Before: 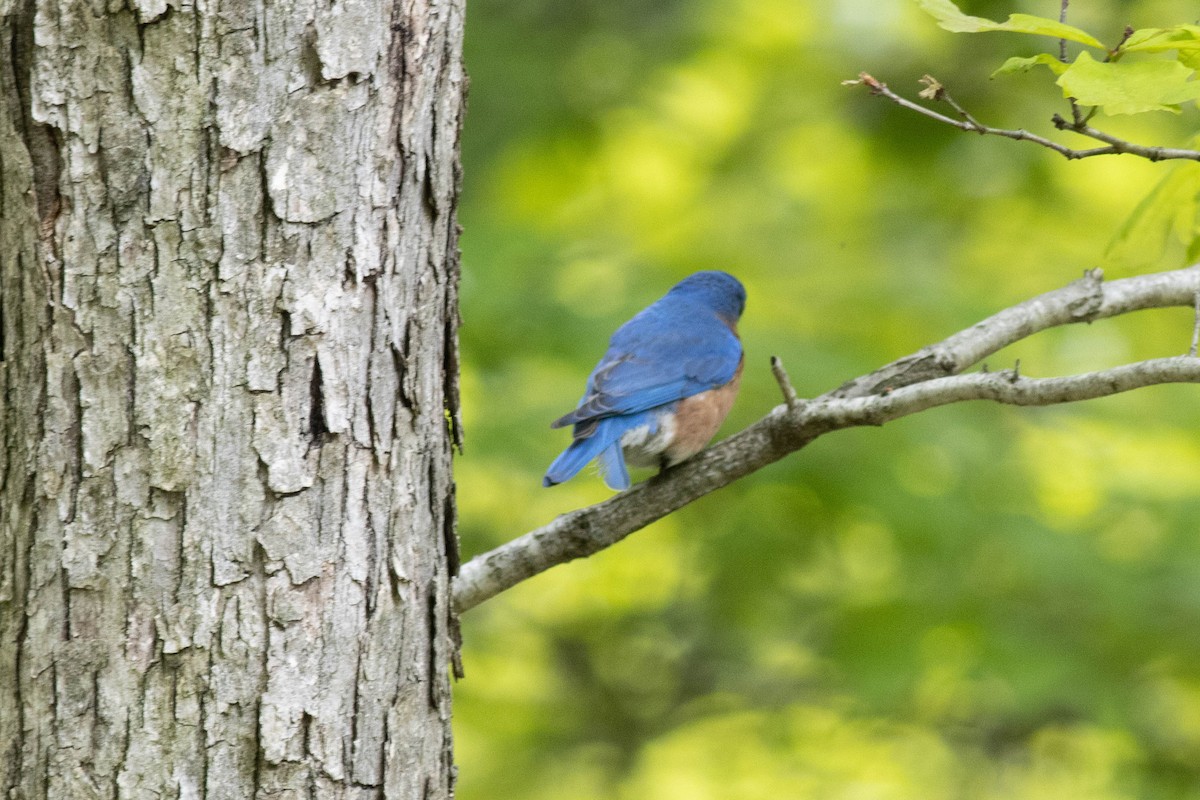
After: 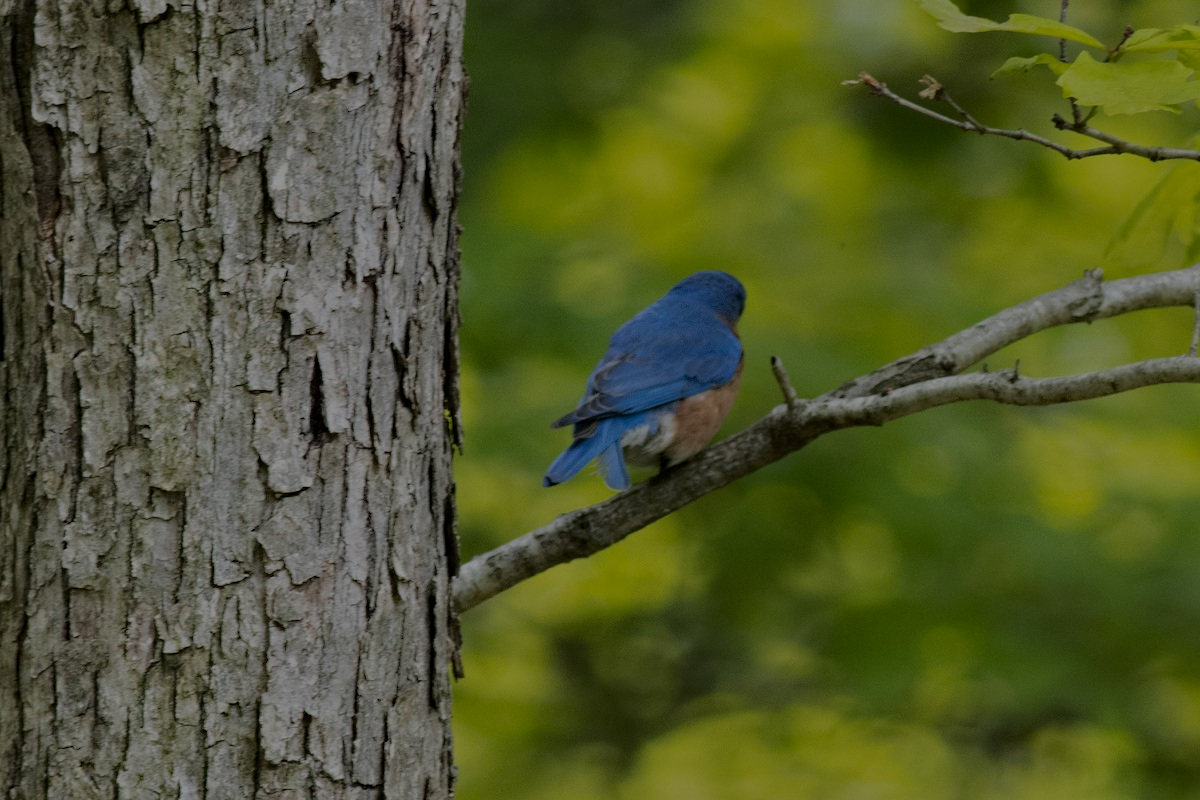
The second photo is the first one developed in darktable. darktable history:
tone equalizer: -8 EV -2 EV, -7 EV -2 EV, -6 EV -2 EV, -5 EV -2 EV, -4 EV -2 EV, -3 EV -2 EV, -2 EV -2 EV, -1 EV -1.63 EV, +0 EV -2 EV
haze removal: strength 0.29, distance 0.25, compatibility mode true, adaptive false
